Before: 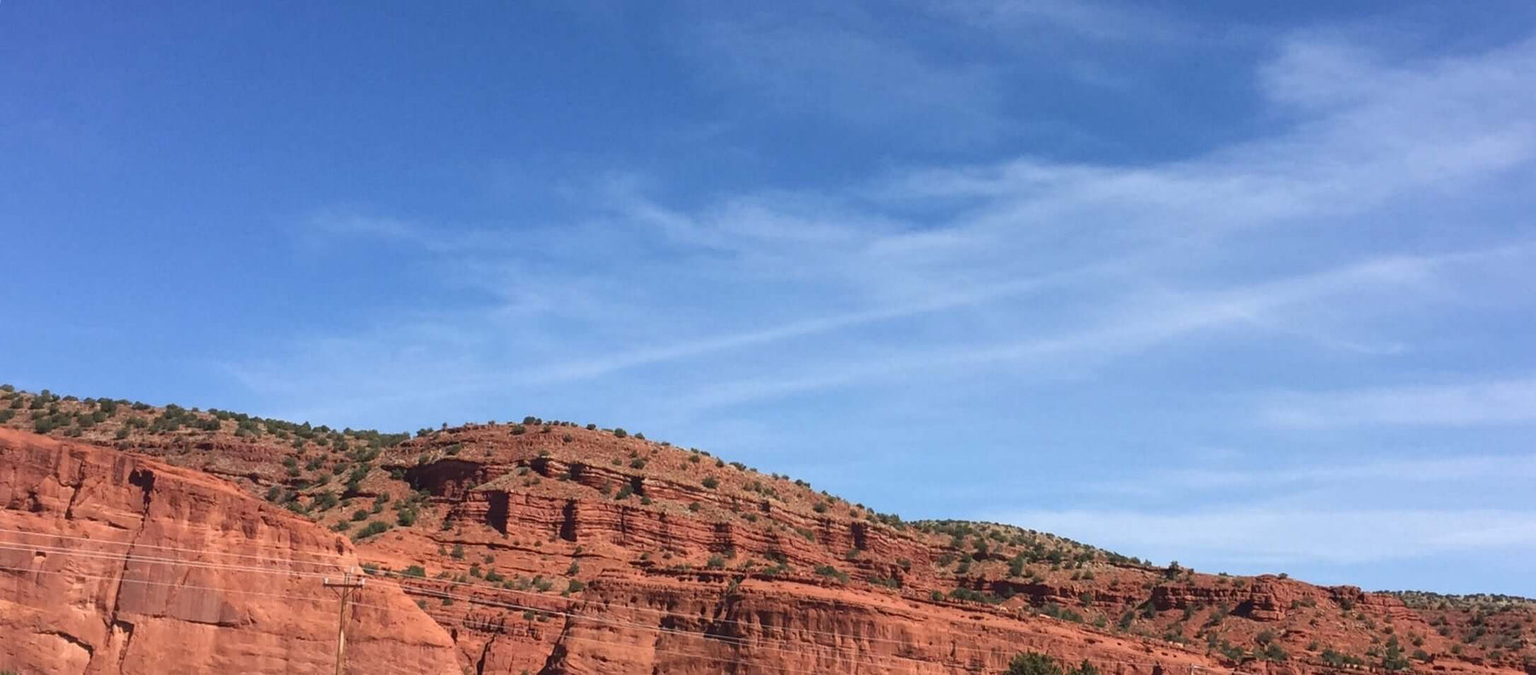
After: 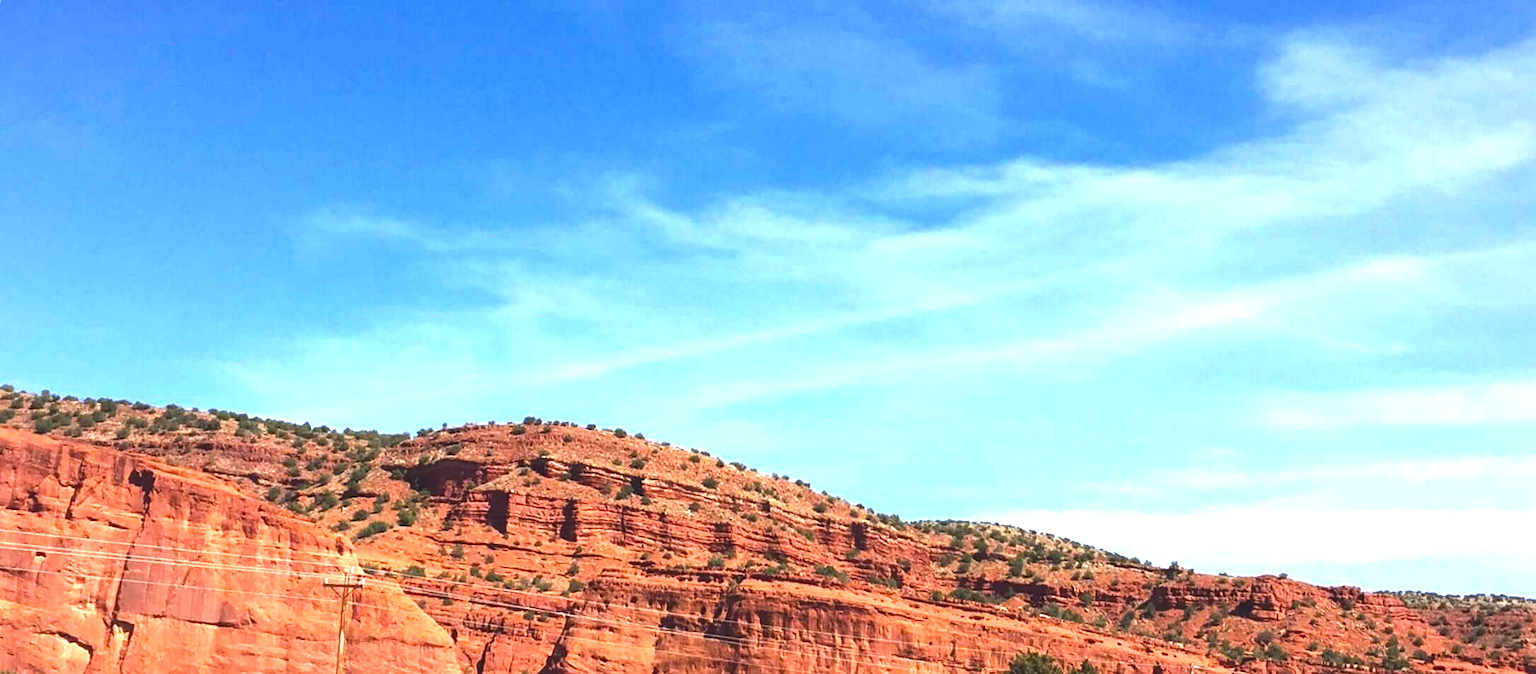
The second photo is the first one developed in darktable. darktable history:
exposure: black level correction -0.005, exposure 0.617 EV, compensate highlight preservation false
color balance rgb: linear chroma grading › global chroma 0.606%, perceptual saturation grading › global saturation 29.474%, perceptual brilliance grading › global brilliance -4.354%, perceptual brilliance grading › highlights 23.899%, perceptual brilliance grading › mid-tones 6.847%, perceptual brilliance grading › shadows -4.68%
